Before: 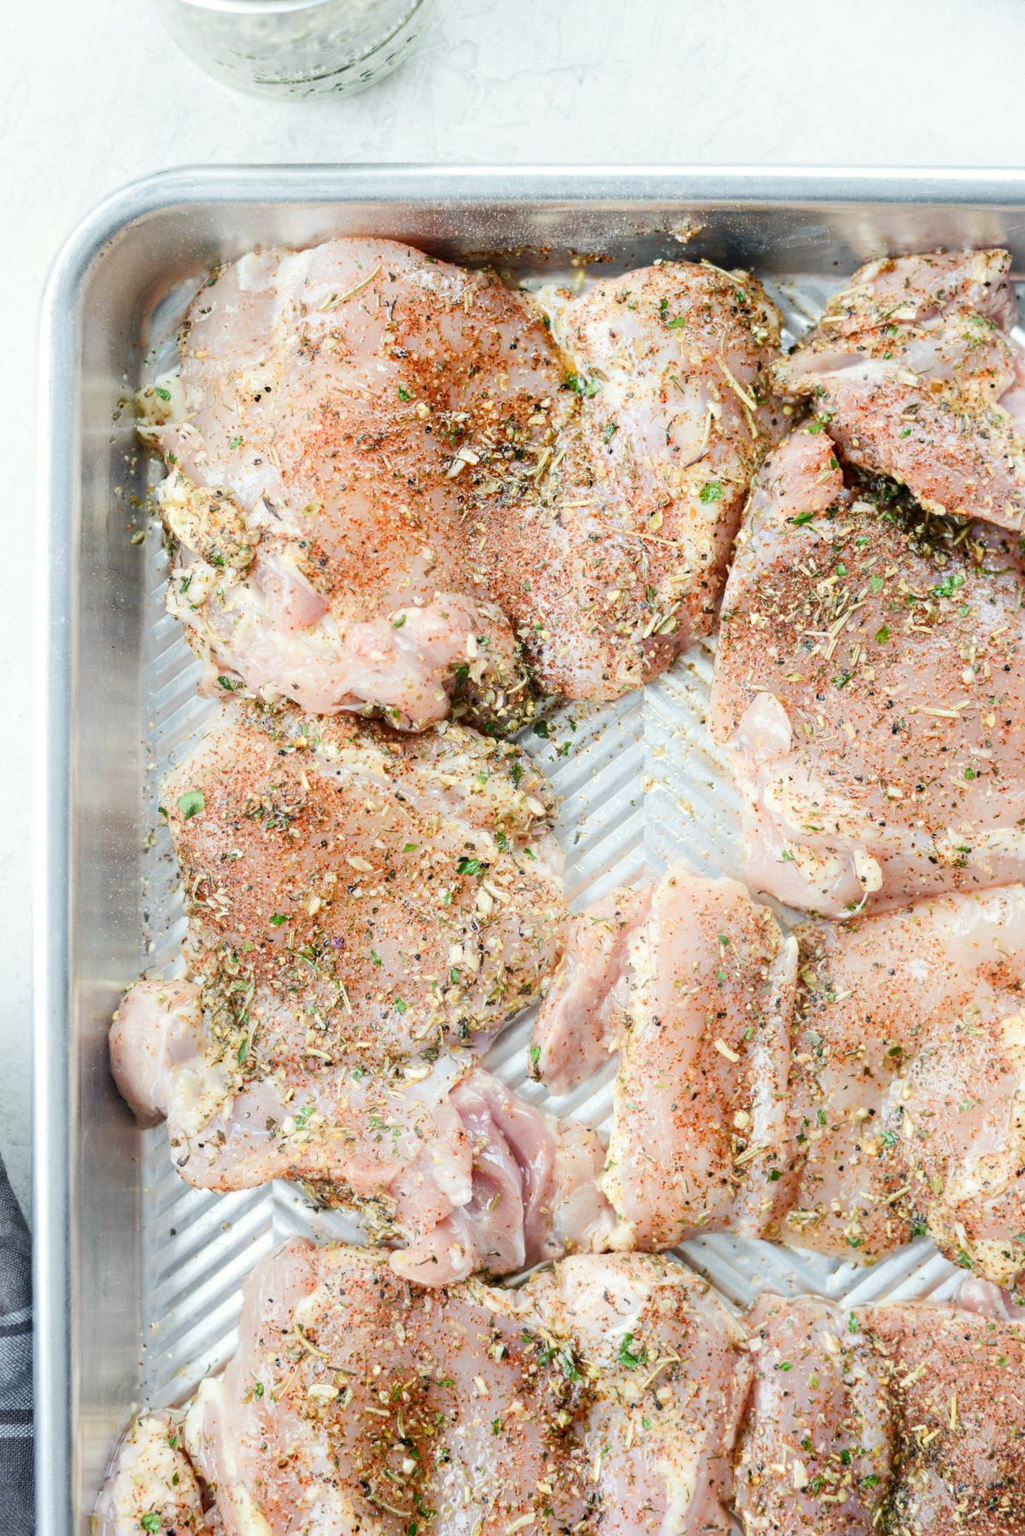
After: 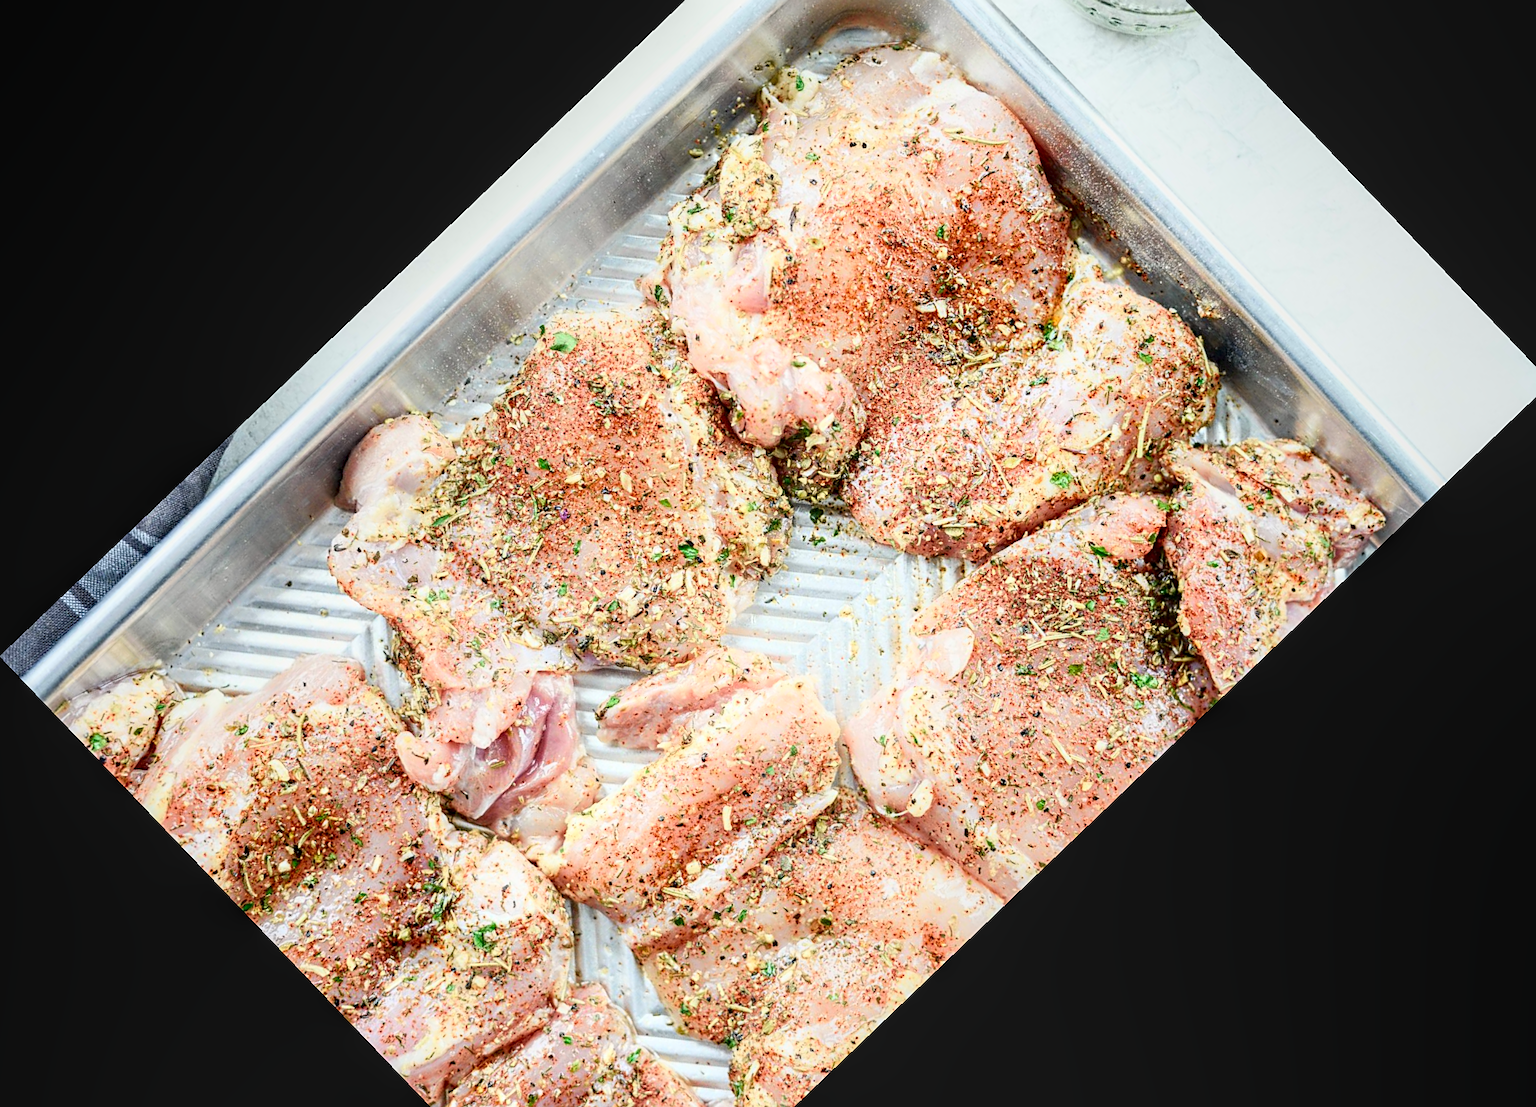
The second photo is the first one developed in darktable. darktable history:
tone curve: curves: ch0 [(0, 0.01) (0.037, 0.032) (0.131, 0.108) (0.275, 0.286) (0.483, 0.517) (0.61, 0.661) (0.697, 0.768) (0.797, 0.876) (0.888, 0.952) (0.997, 0.995)]; ch1 [(0, 0) (0.312, 0.262) (0.425, 0.402) (0.5, 0.5) (0.527, 0.532) (0.556, 0.585) (0.683, 0.706) (0.746, 0.77) (1, 1)]; ch2 [(0, 0) (0.223, 0.185) (0.333, 0.284) (0.432, 0.4) (0.502, 0.502) (0.525, 0.527) (0.545, 0.564) (0.587, 0.613) (0.636, 0.654) (0.711, 0.729) (0.845, 0.855) (0.998, 0.977)], color space Lab, independent channels, preserve colors none
crop and rotate: angle -46.26°, top 16.234%, right 0.912%, bottom 11.704%
sharpen: on, module defaults
local contrast: on, module defaults
